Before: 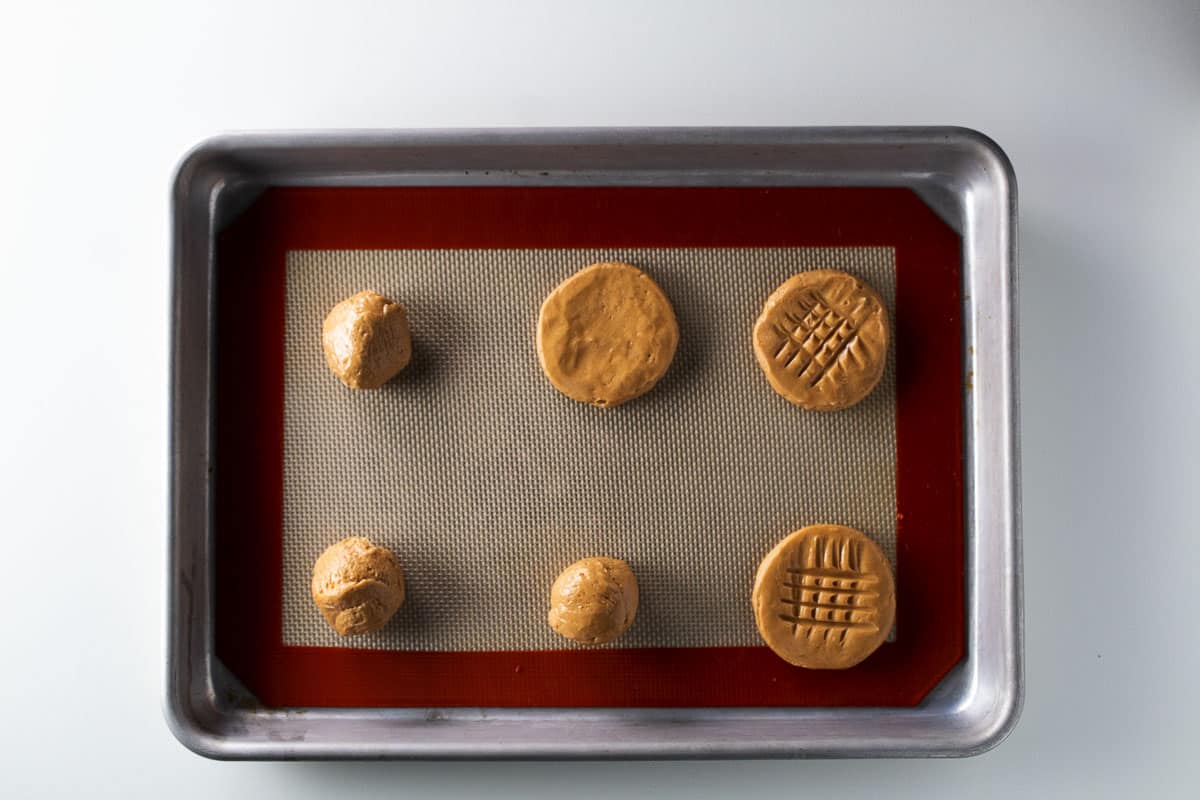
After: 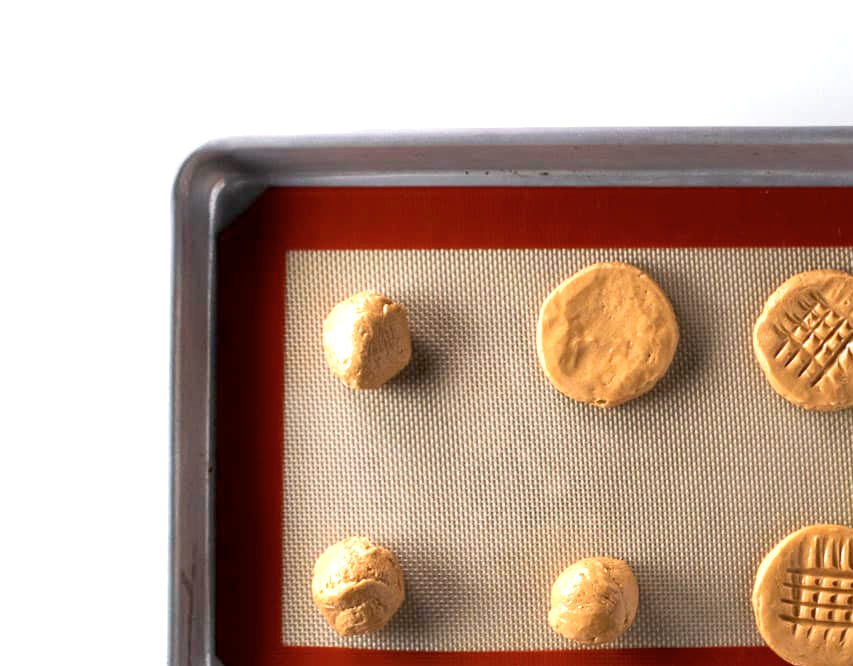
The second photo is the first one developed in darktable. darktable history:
exposure: exposure 0.6 EV, compensate highlight preservation false
tone equalizer: -8 EV -0.55 EV
crop: right 28.885%, bottom 16.626%
velvia: on, module defaults
